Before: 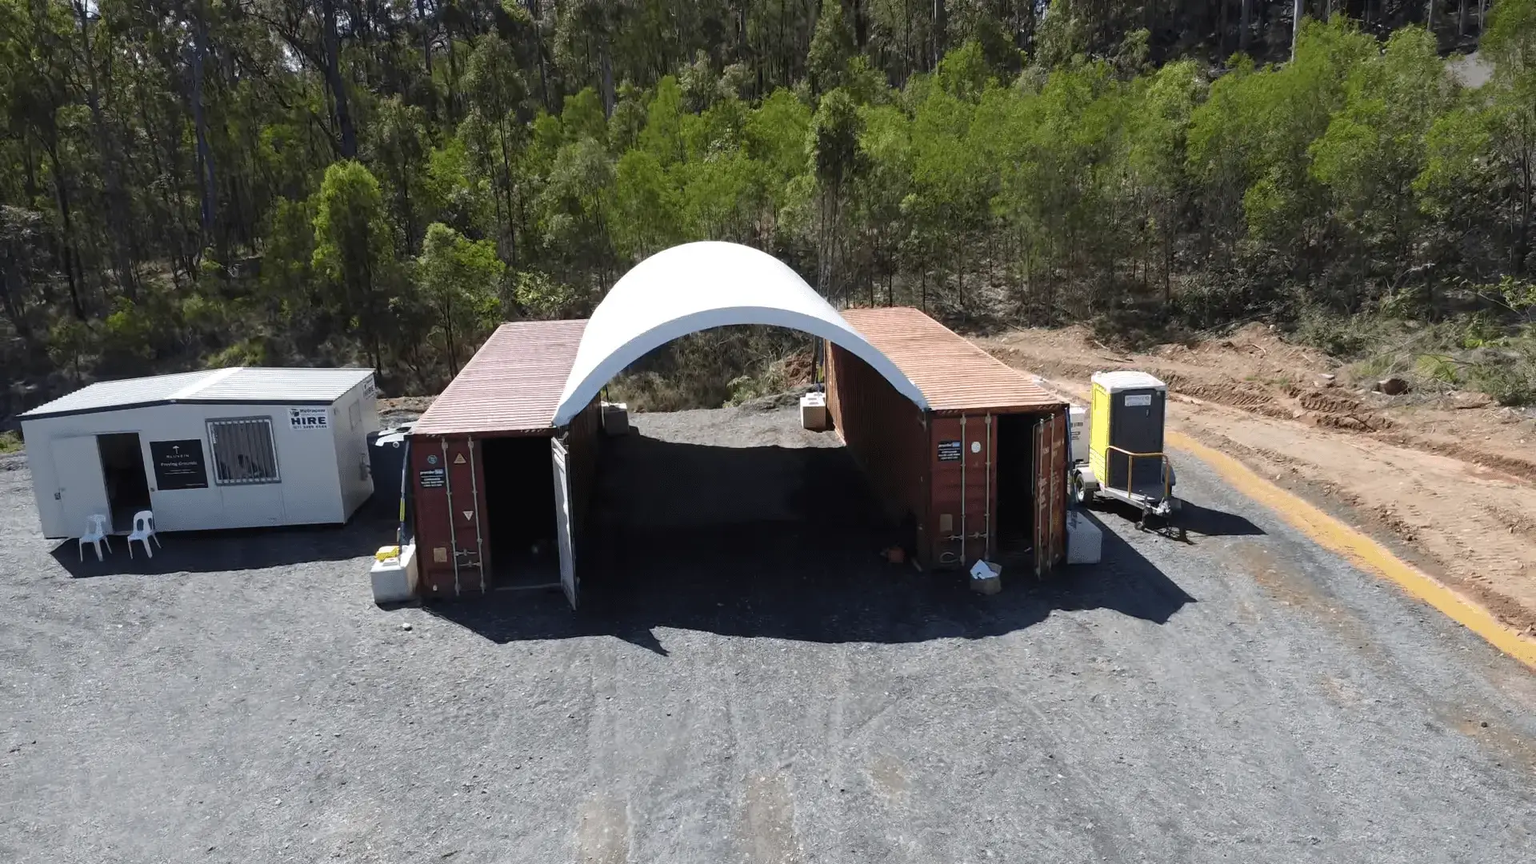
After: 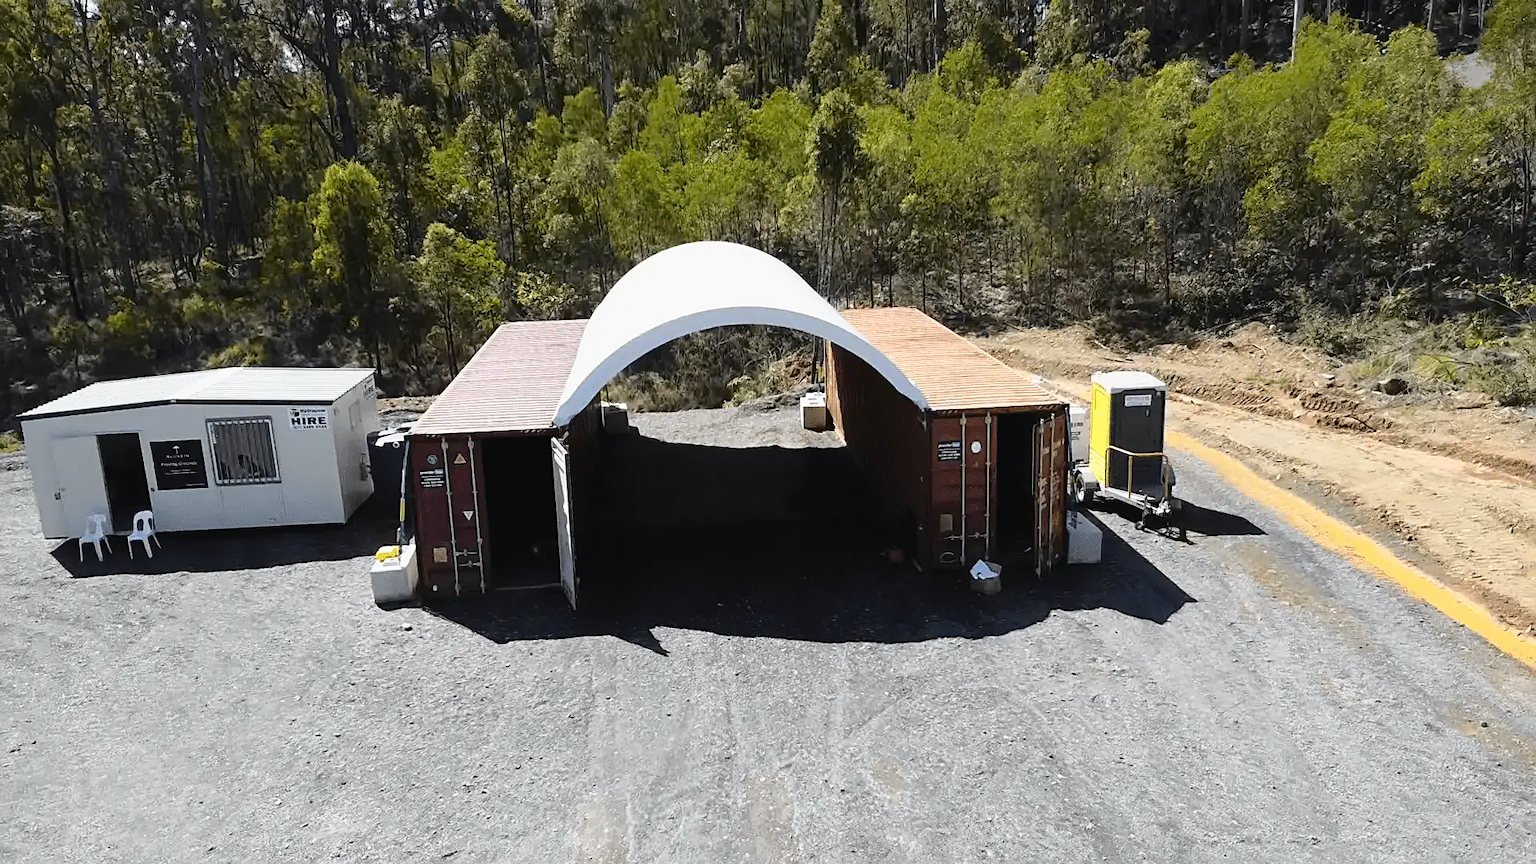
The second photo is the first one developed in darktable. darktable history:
exposure: compensate exposure bias true, compensate highlight preservation false
tone curve: curves: ch0 [(0, 0.013) (0.129, 0.1) (0.327, 0.382) (0.489, 0.573) (0.66, 0.748) (0.858, 0.926) (1, 0.977)]; ch1 [(0, 0) (0.353, 0.344) (0.45, 0.46) (0.498, 0.498) (0.521, 0.512) (0.563, 0.559) (0.592, 0.578) (0.647, 0.657) (1, 1)]; ch2 [(0, 0) (0.333, 0.346) (0.375, 0.375) (0.424, 0.43) (0.476, 0.492) (0.502, 0.502) (0.524, 0.531) (0.579, 0.61) (0.612, 0.644) (0.66, 0.715) (1, 1)], color space Lab, independent channels, preserve colors none
sharpen: on, module defaults
